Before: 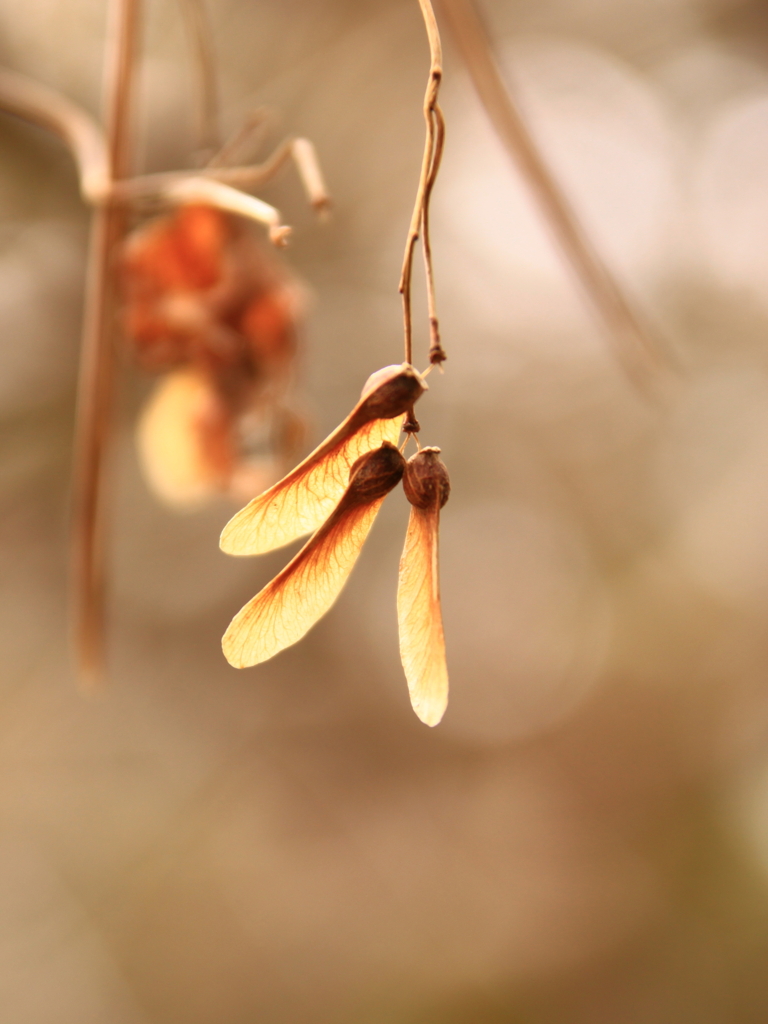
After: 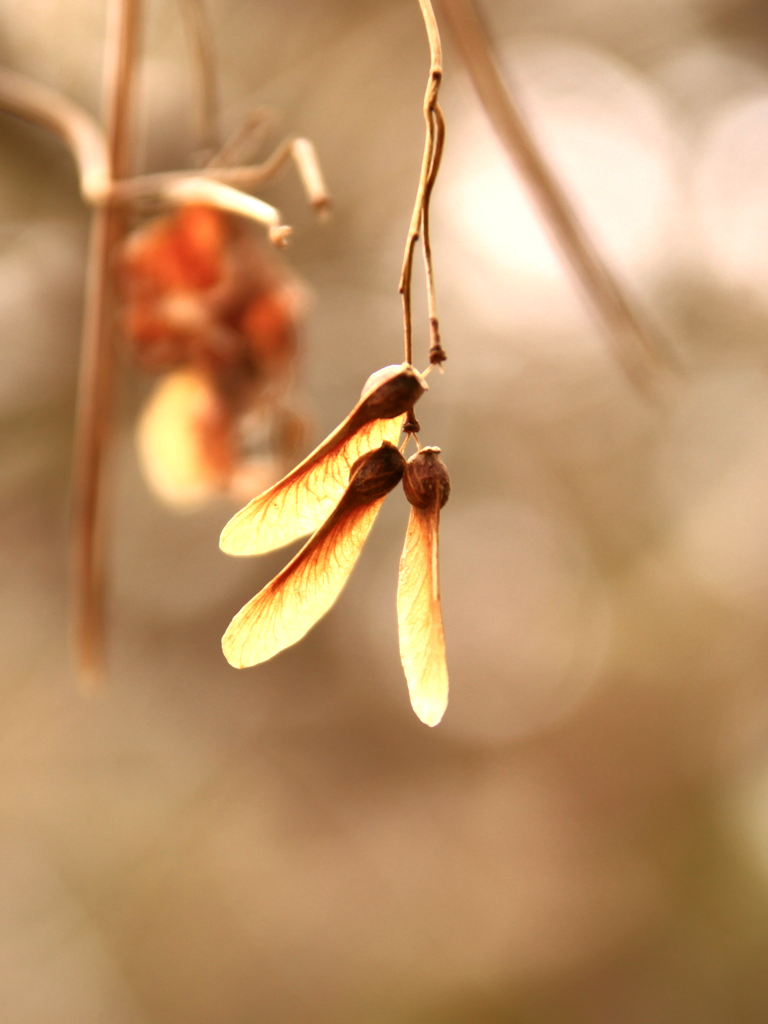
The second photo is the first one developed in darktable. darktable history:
tone equalizer: -8 EV -0.451 EV, -7 EV -0.419 EV, -6 EV -0.364 EV, -5 EV -0.201 EV, -3 EV 0.192 EV, -2 EV 0.323 EV, -1 EV 0.414 EV, +0 EV 0.439 EV, edges refinement/feathering 500, mask exposure compensation -1.57 EV, preserve details guided filter
shadows and highlights: shadows 33.79, highlights -46.17, compress 49.66%, soften with gaussian
